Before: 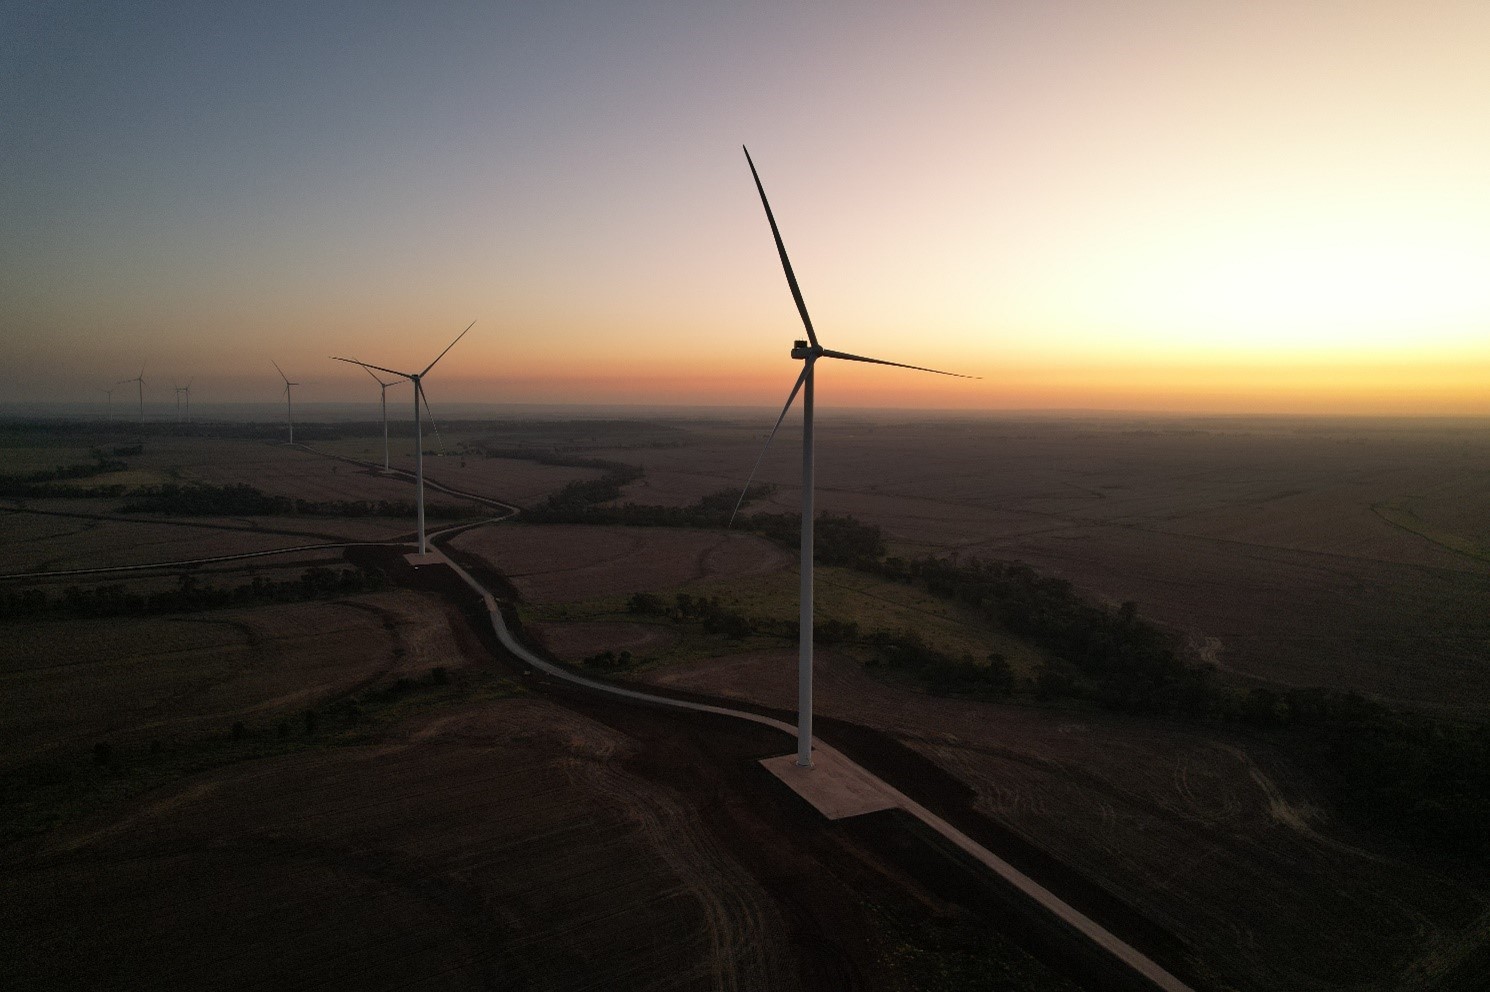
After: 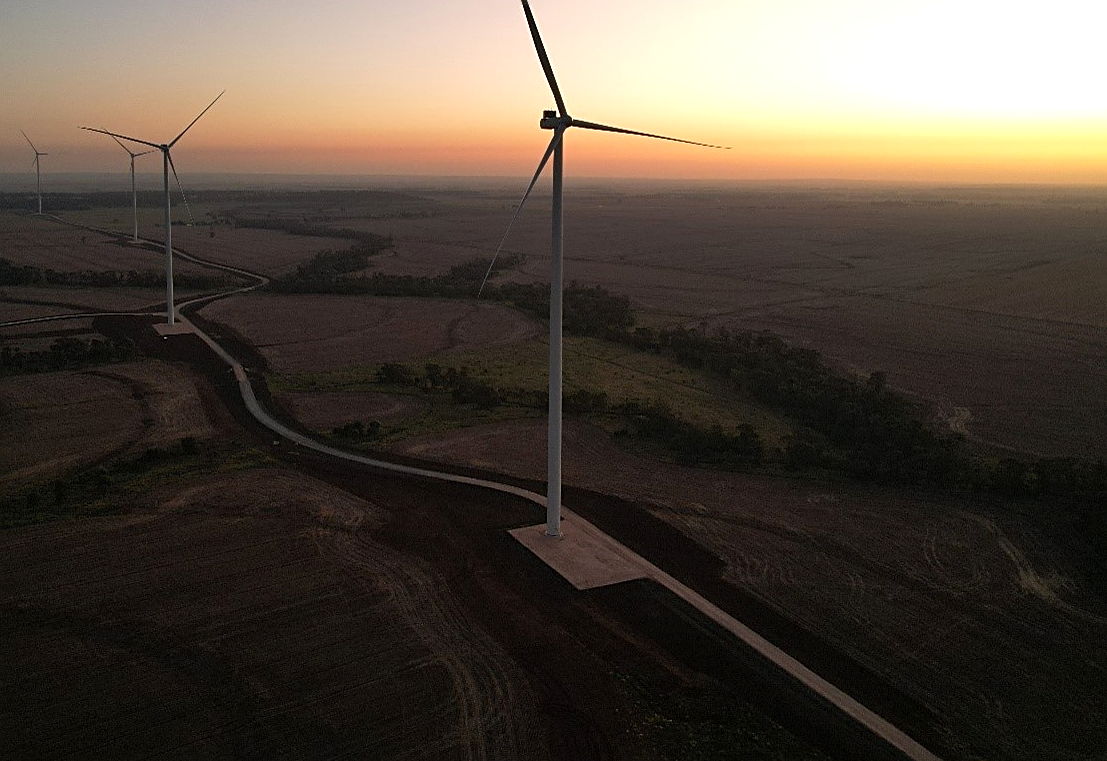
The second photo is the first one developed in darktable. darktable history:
sharpen: on, module defaults
crop: left 16.873%, top 23.189%, right 8.804%
exposure: exposure 0.251 EV, compensate highlight preservation false
